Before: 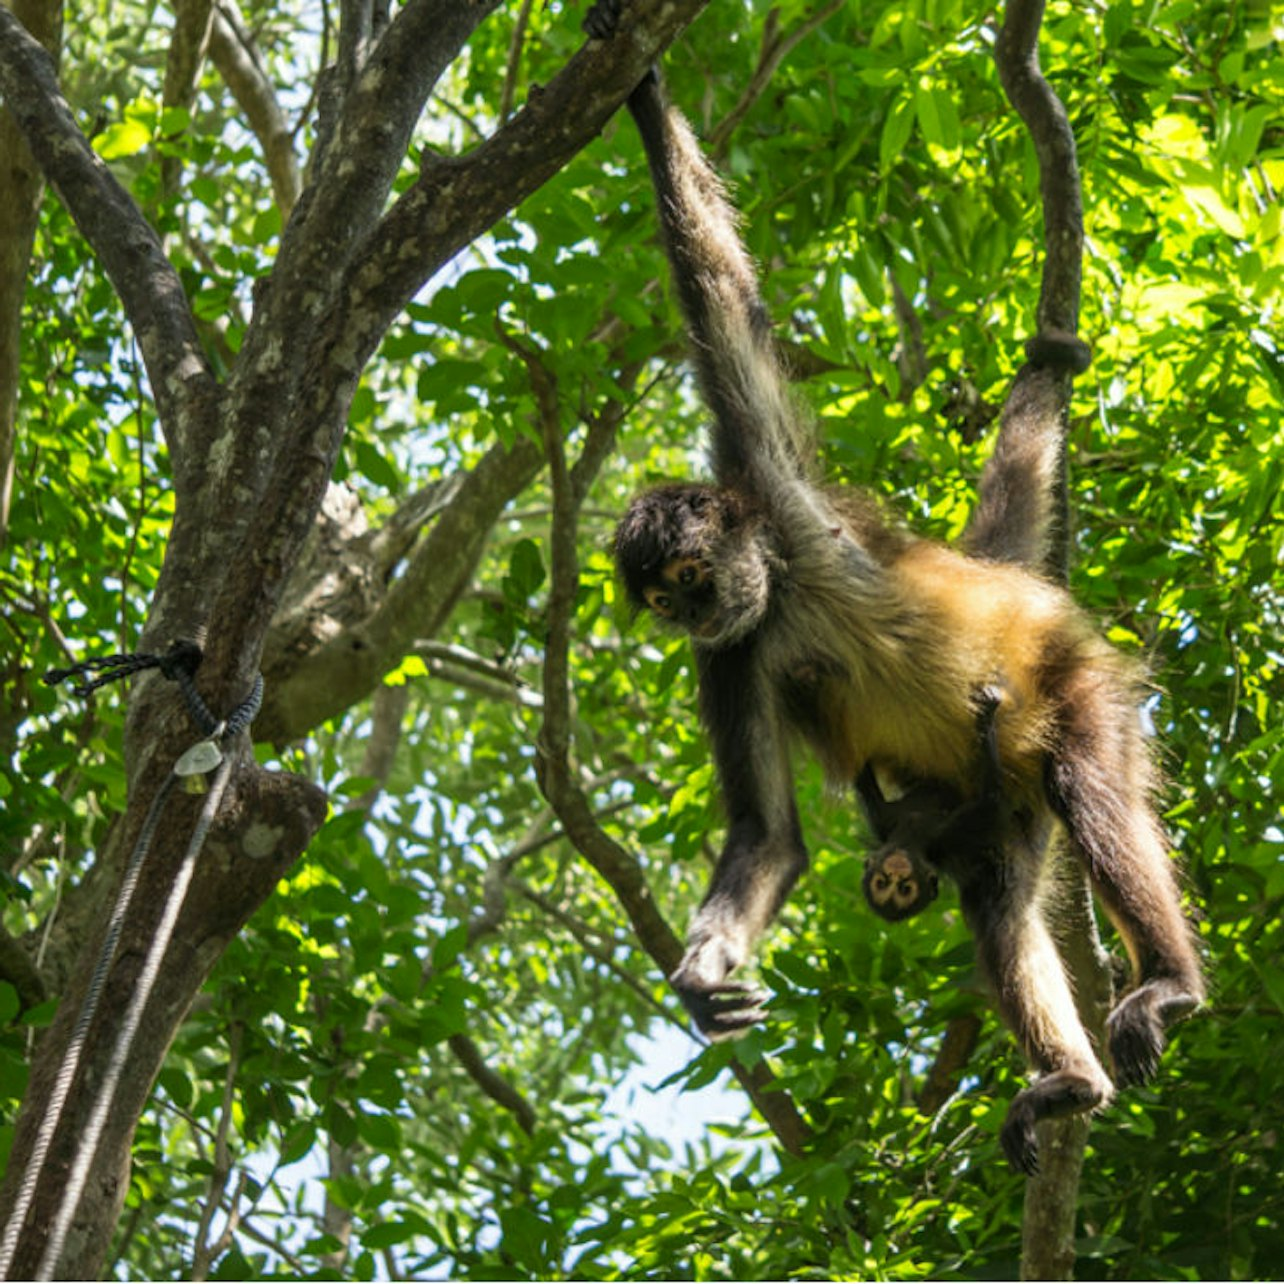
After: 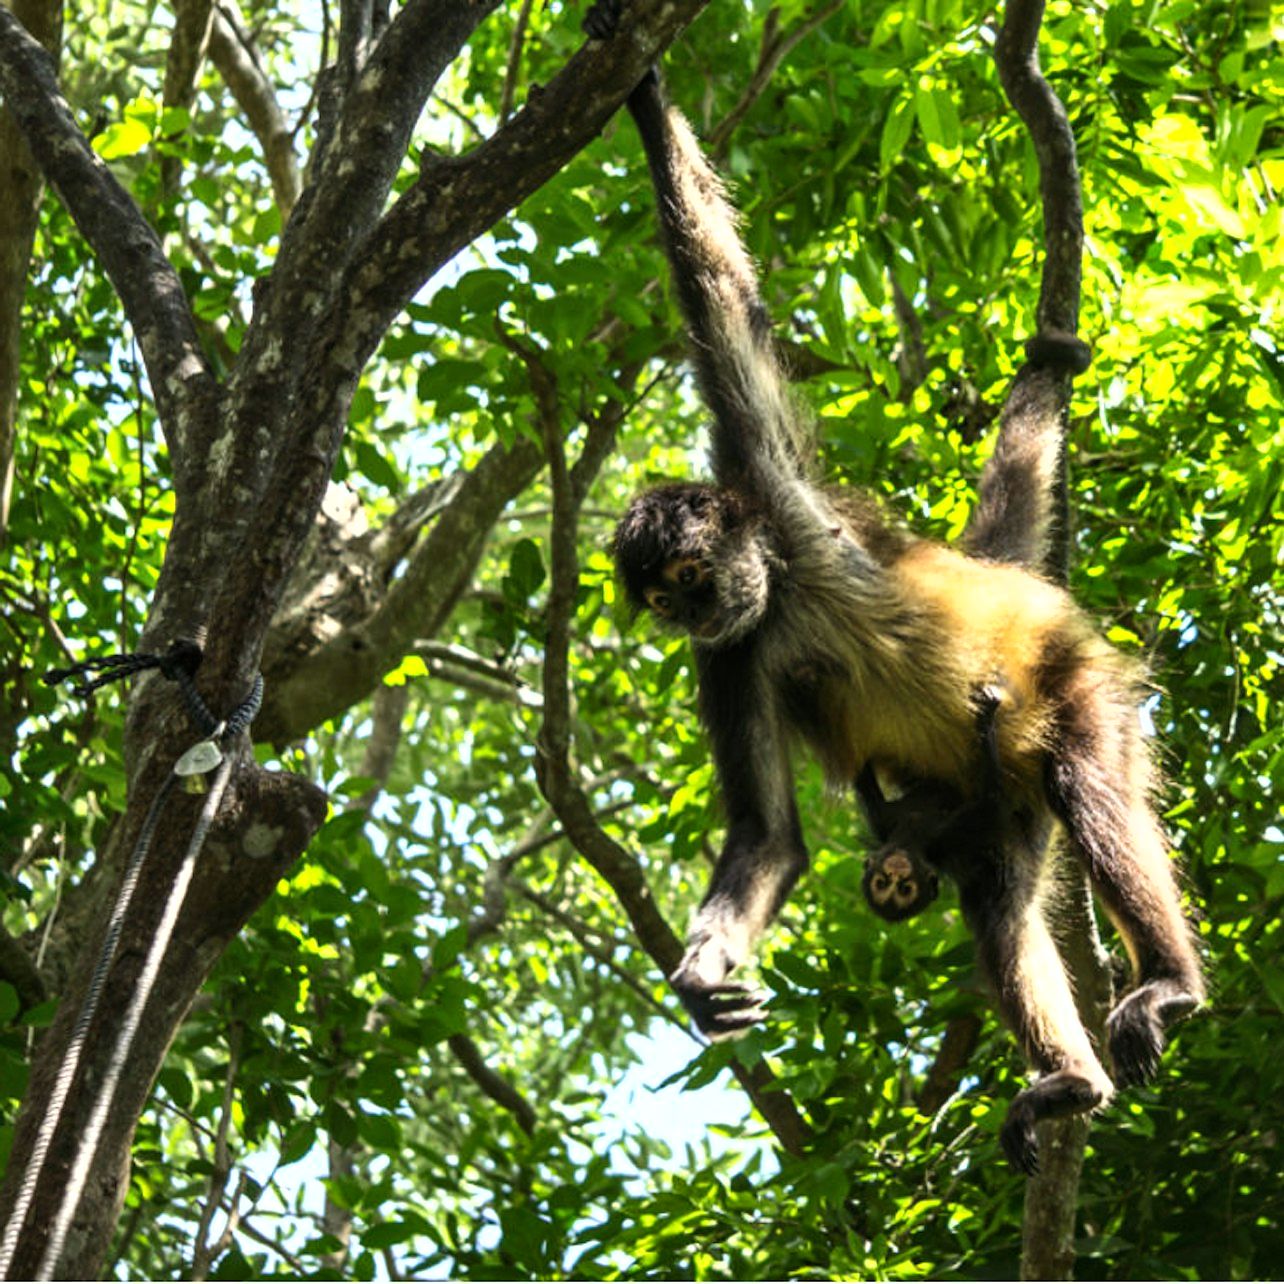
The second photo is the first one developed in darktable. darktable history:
tone equalizer: -8 EV -0.75 EV, -7 EV -0.7 EV, -6 EV -0.6 EV, -5 EV -0.4 EV, -3 EV 0.4 EV, -2 EV 0.6 EV, -1 EV 0.7 EV, +0 EV 0.75 EV, edges refinement/feathering 500, mask exposure compensation -1.57 EV, preserve details no
shadows and highlights: radius 125.46, shadows 30.51, highlights -30.51, low approximation 0.01, soften with gaussian
